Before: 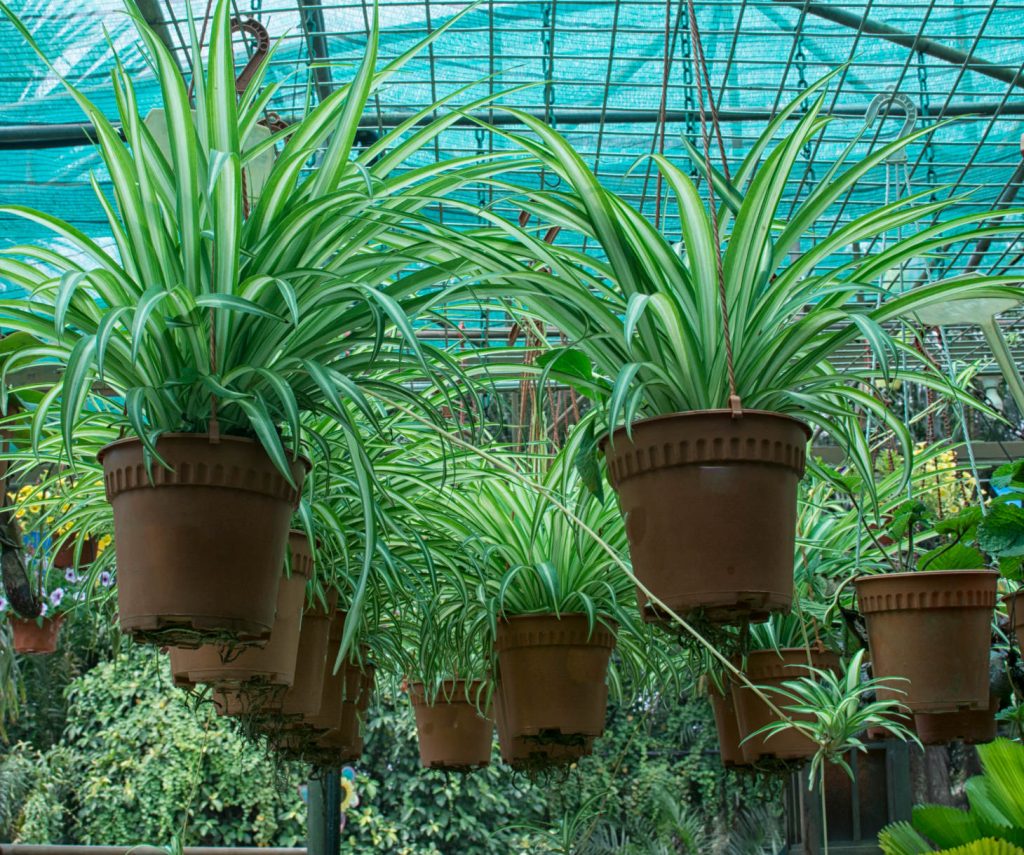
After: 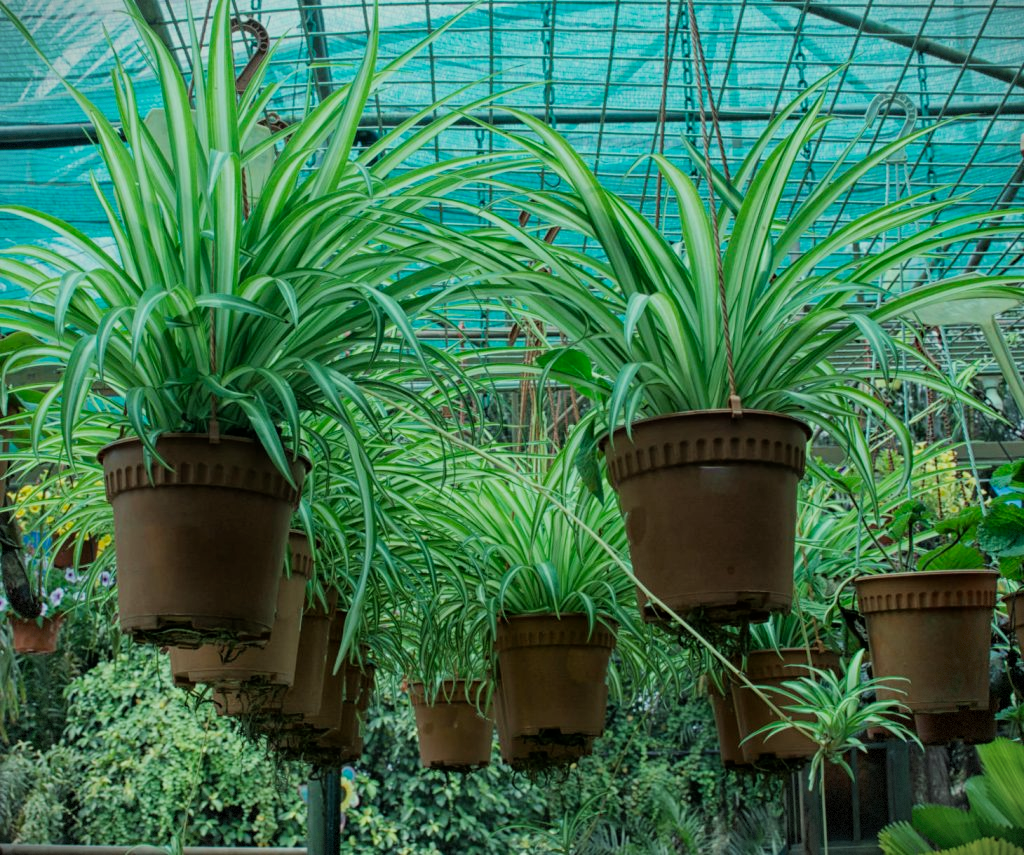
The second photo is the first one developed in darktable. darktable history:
filmic rgb: black relative exposure -8.03 EV, white relative exposure 3.98 EV, hardness 4.19, contrast 0.991
vignetting: fall-off start 100.66%, fall-off radius 71.34%, brightness -0.575, width/height ratio 1.176, dithering 8-bit output
color correction: highlights a* -7.91, highlights b* 3.32
